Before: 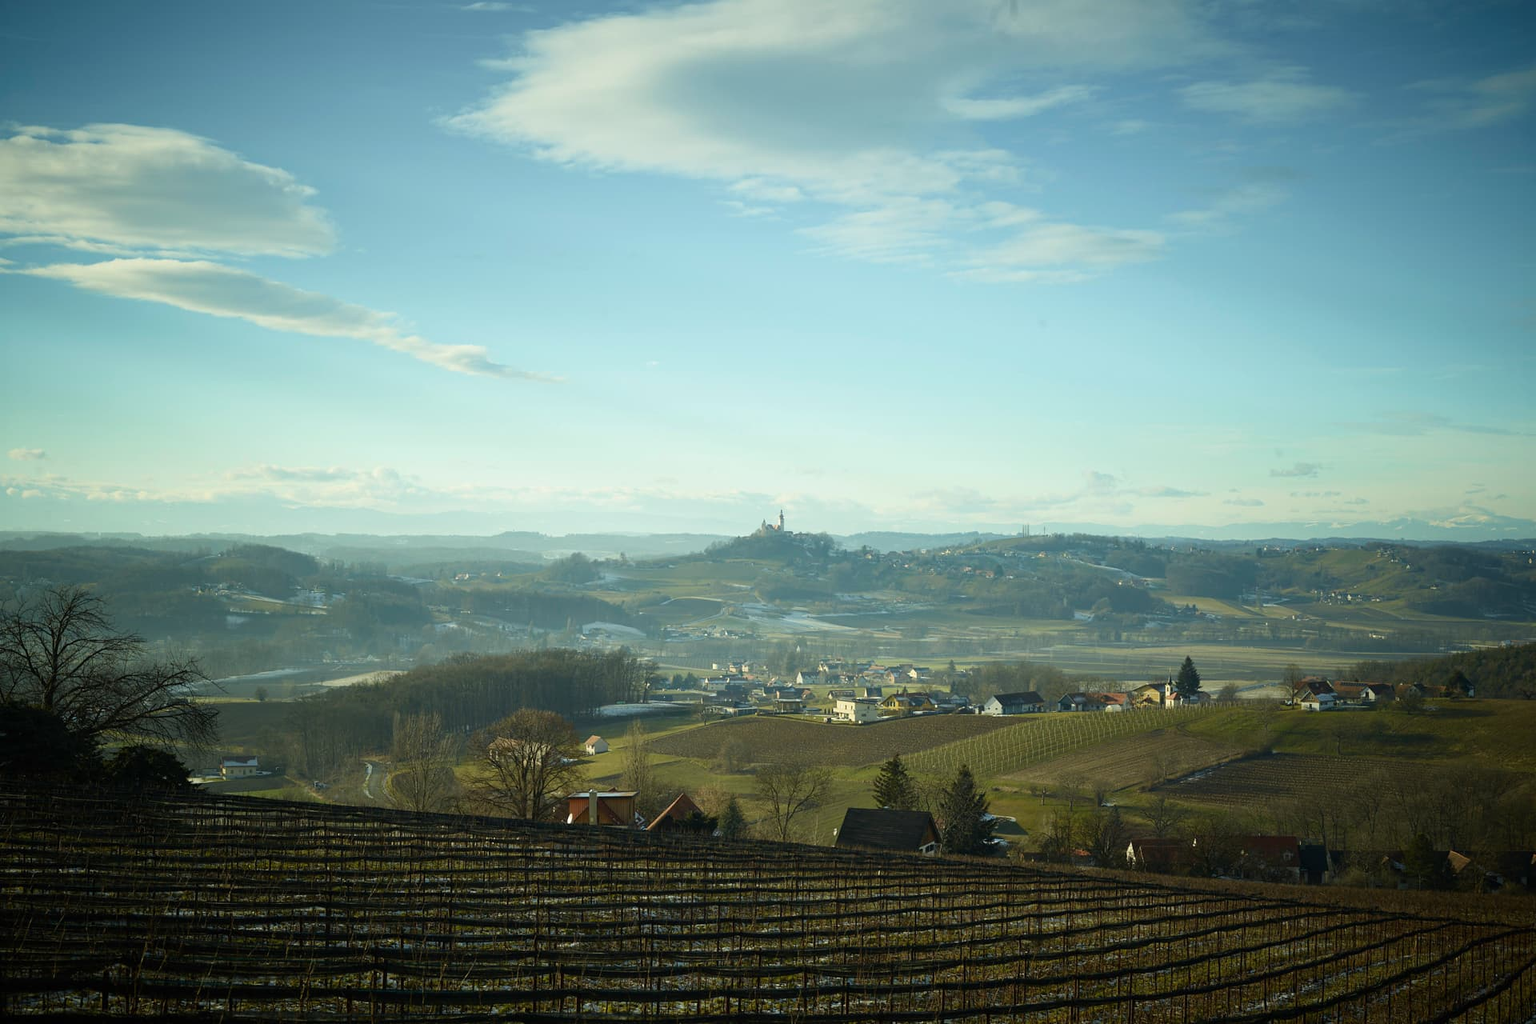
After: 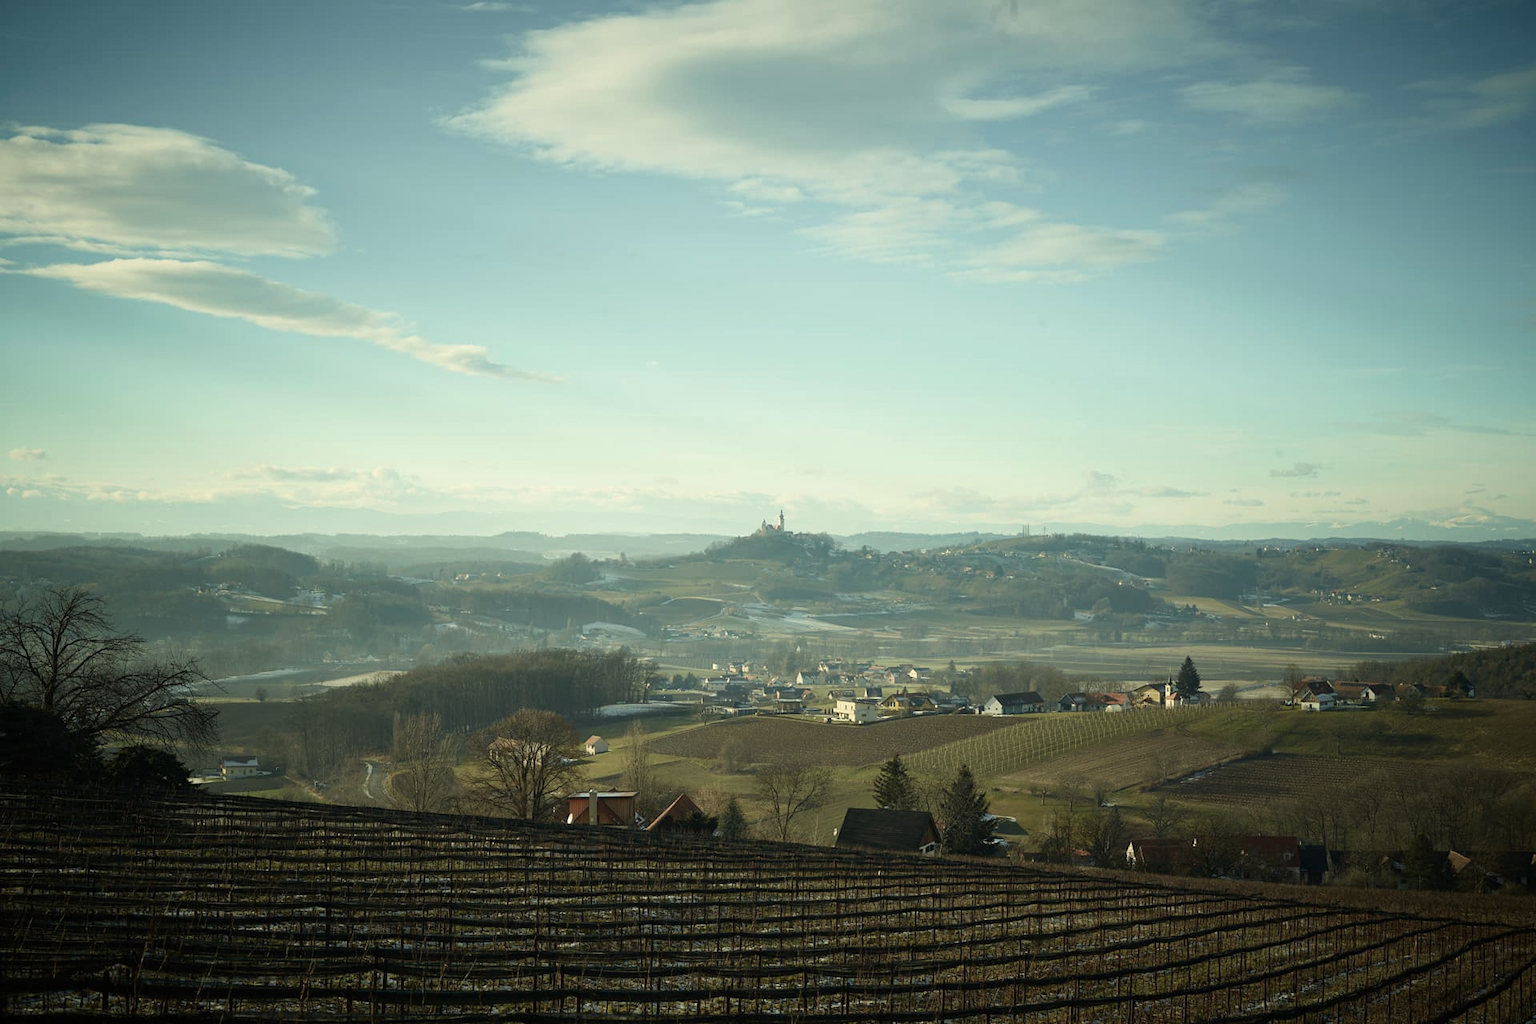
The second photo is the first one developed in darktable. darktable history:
white balance: red 1.029, blue 0.92
color balance: input saturation 80.07%
